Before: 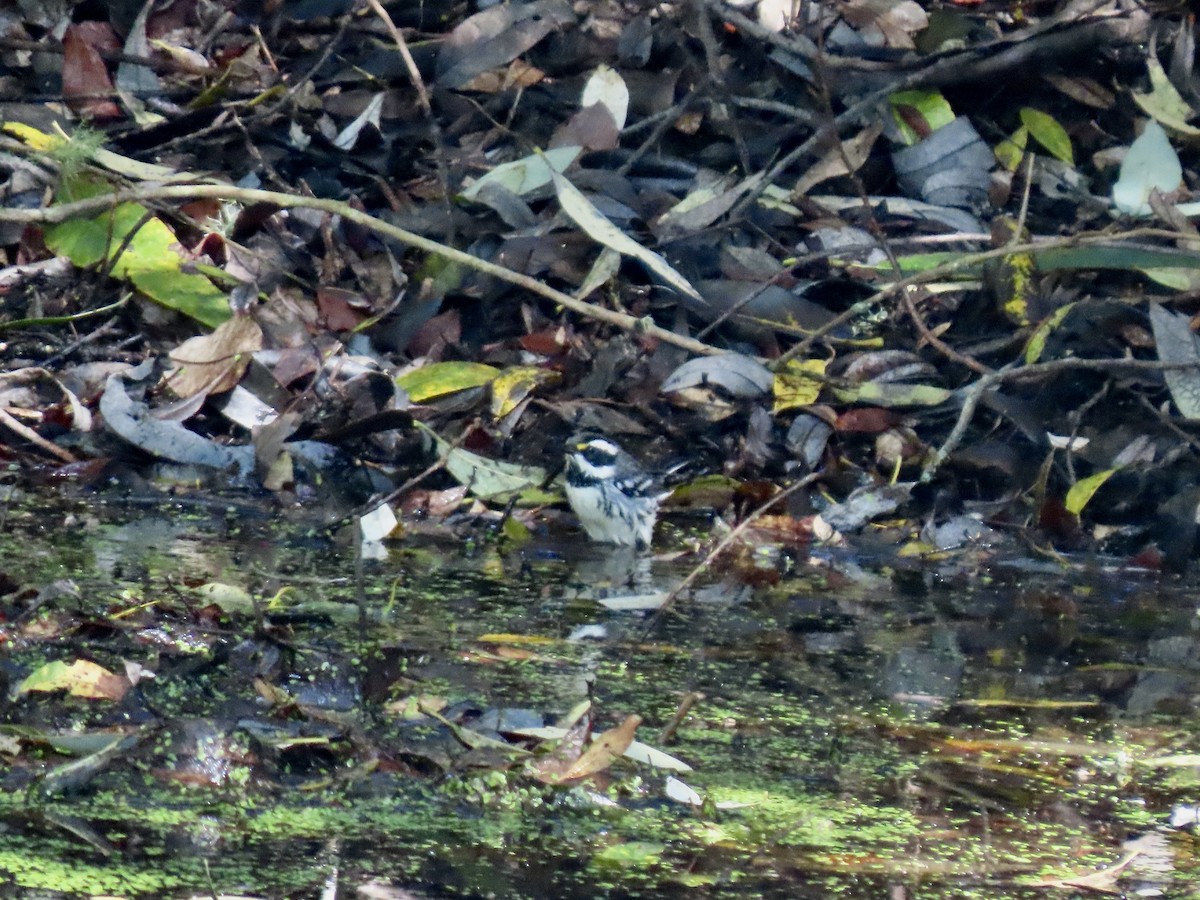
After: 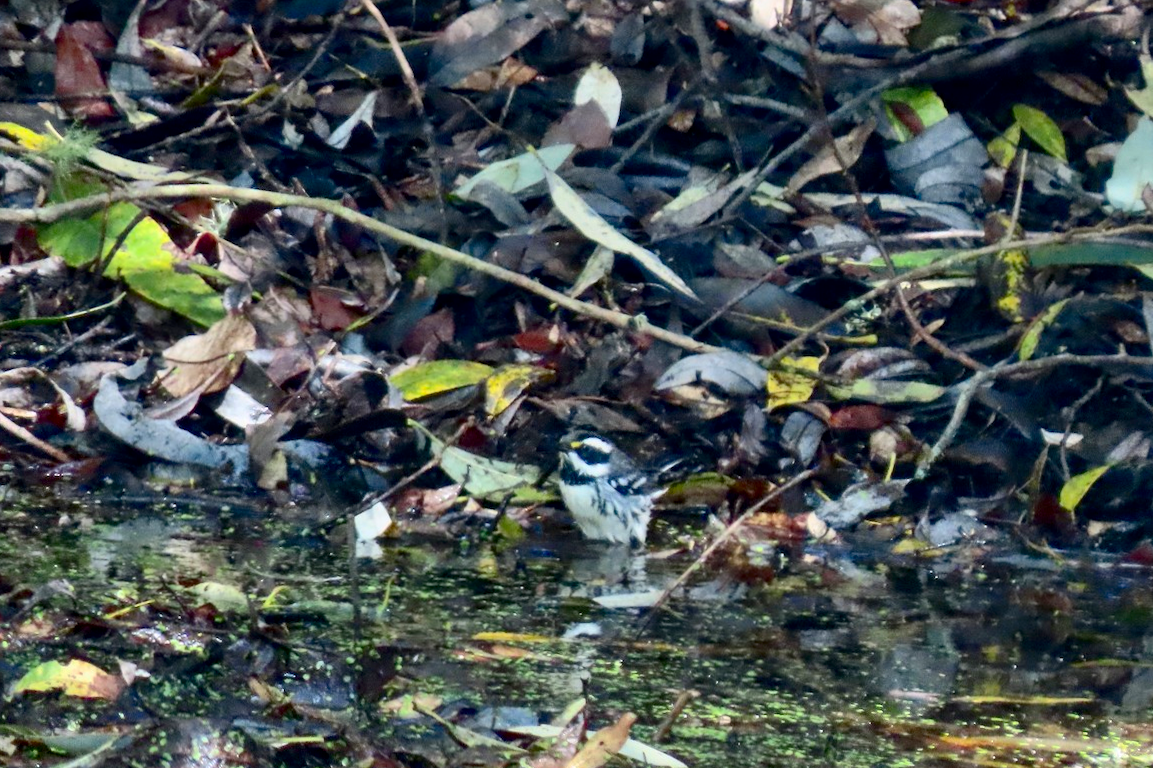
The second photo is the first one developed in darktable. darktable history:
local contrast: highlights 100%, shadows 100%, detail 120%, midtone range 0.2
shadows and highlights: on, module defaults
tone equalizer: on, module defaults
crop and rotate: angle 0.2°, left 0.275%, right 3.127%, bottom 14.18%
contrast brightness saturation: contrast 0.28
